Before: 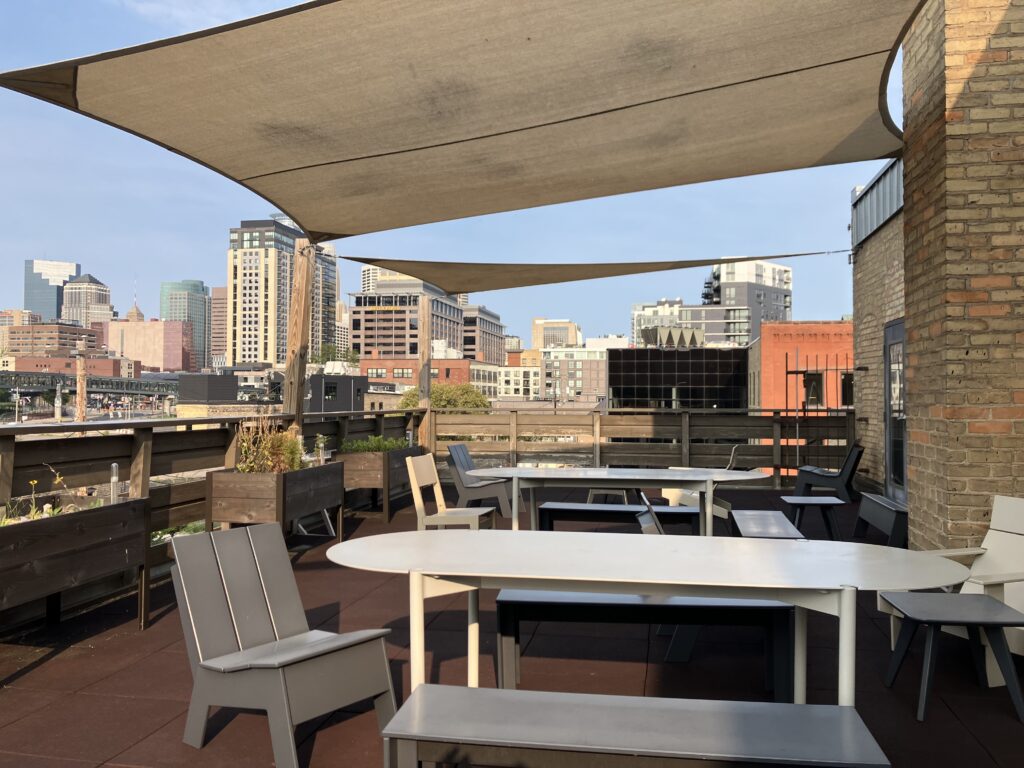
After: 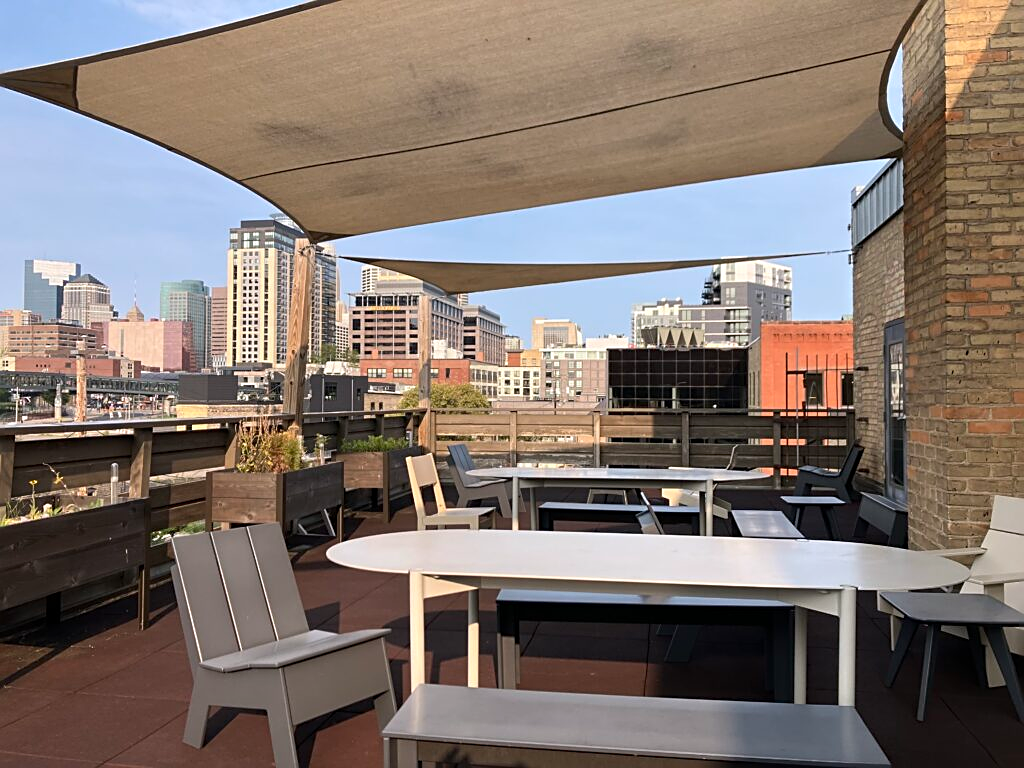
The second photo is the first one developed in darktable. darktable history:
white balance: red 1.009, blue 1.027
sharpen: on, module defaults
tone equalizer: on, module defaults
